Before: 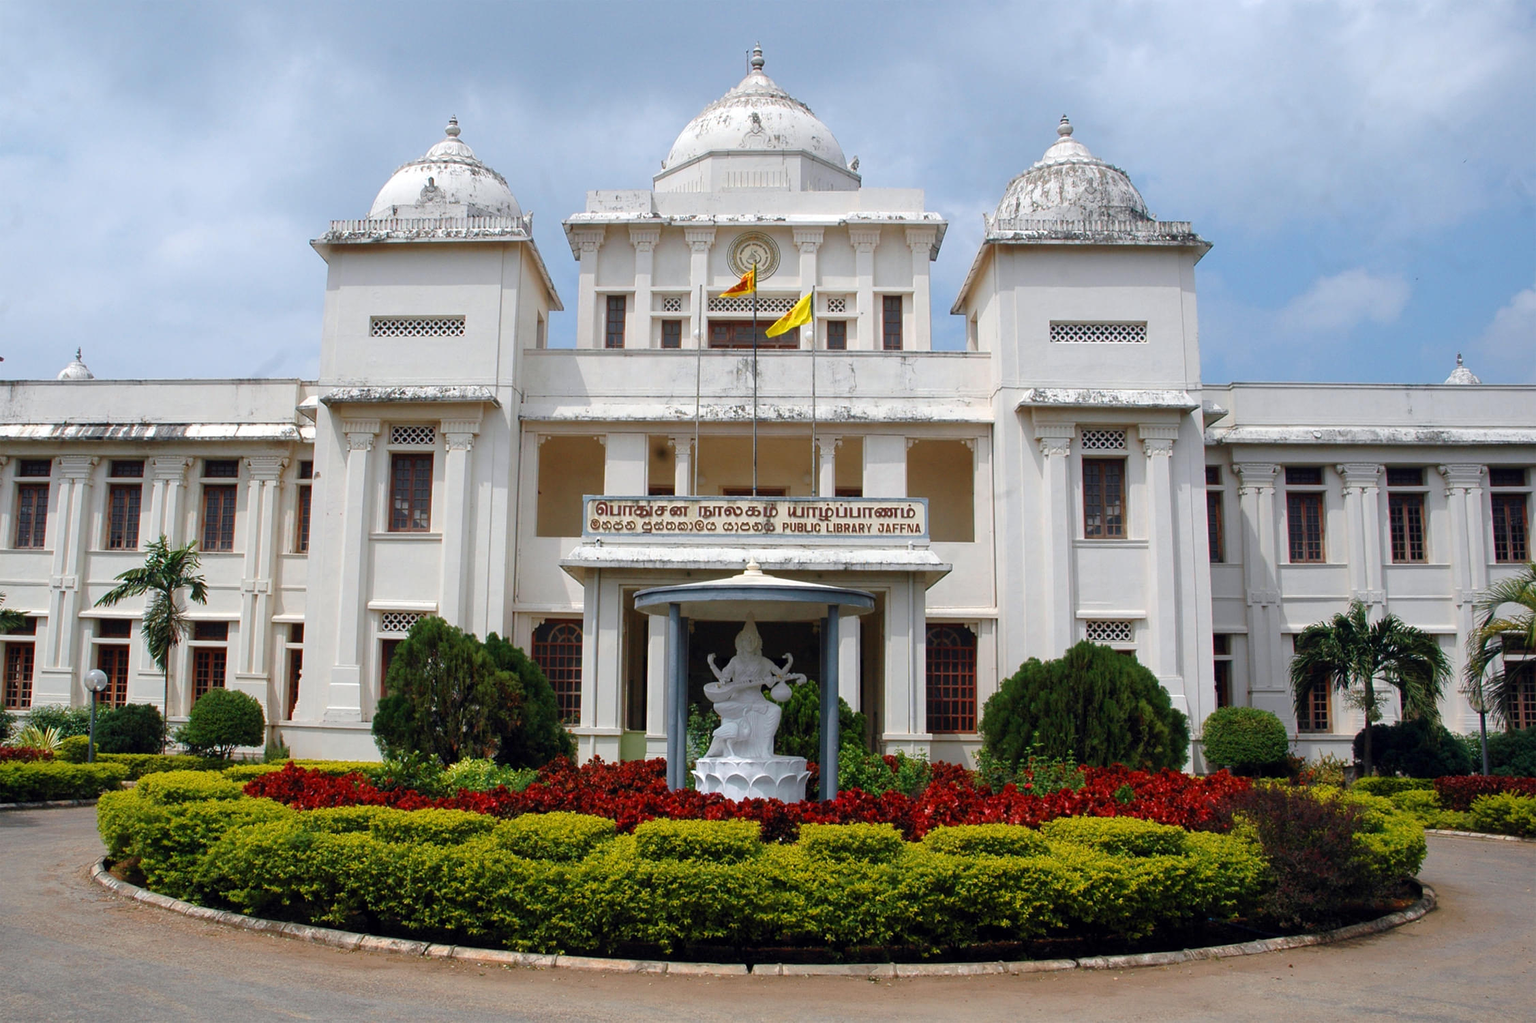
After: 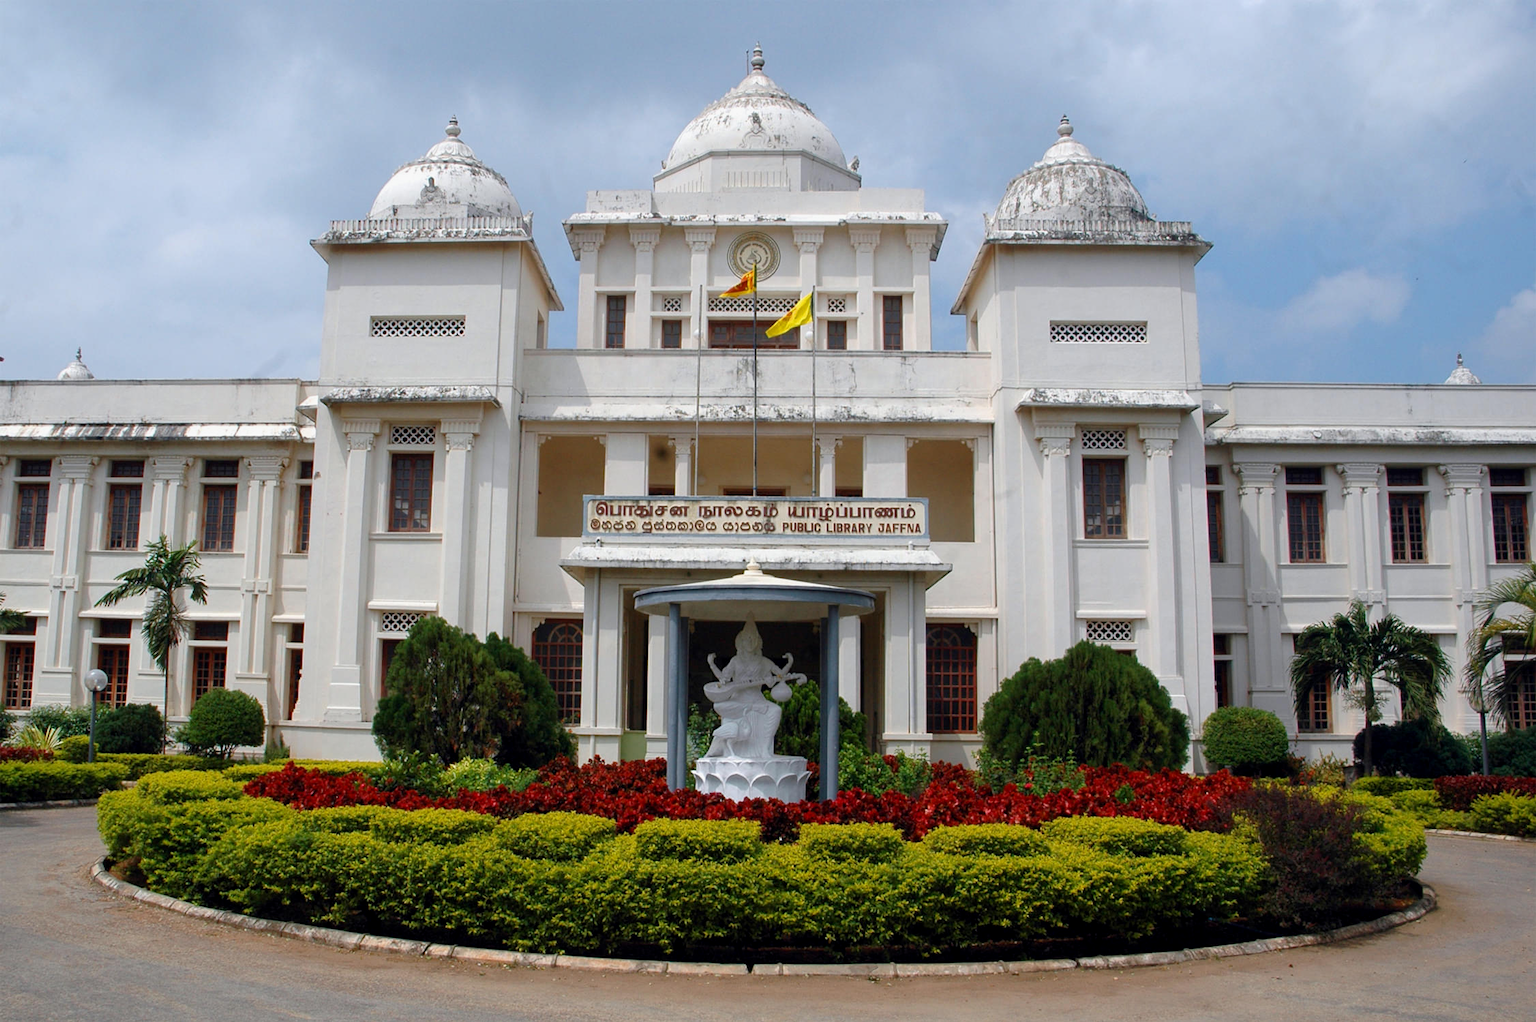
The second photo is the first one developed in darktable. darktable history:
exposure: black level correction 0.002, exposure -0.098 EV, compensate highlight preservation false
